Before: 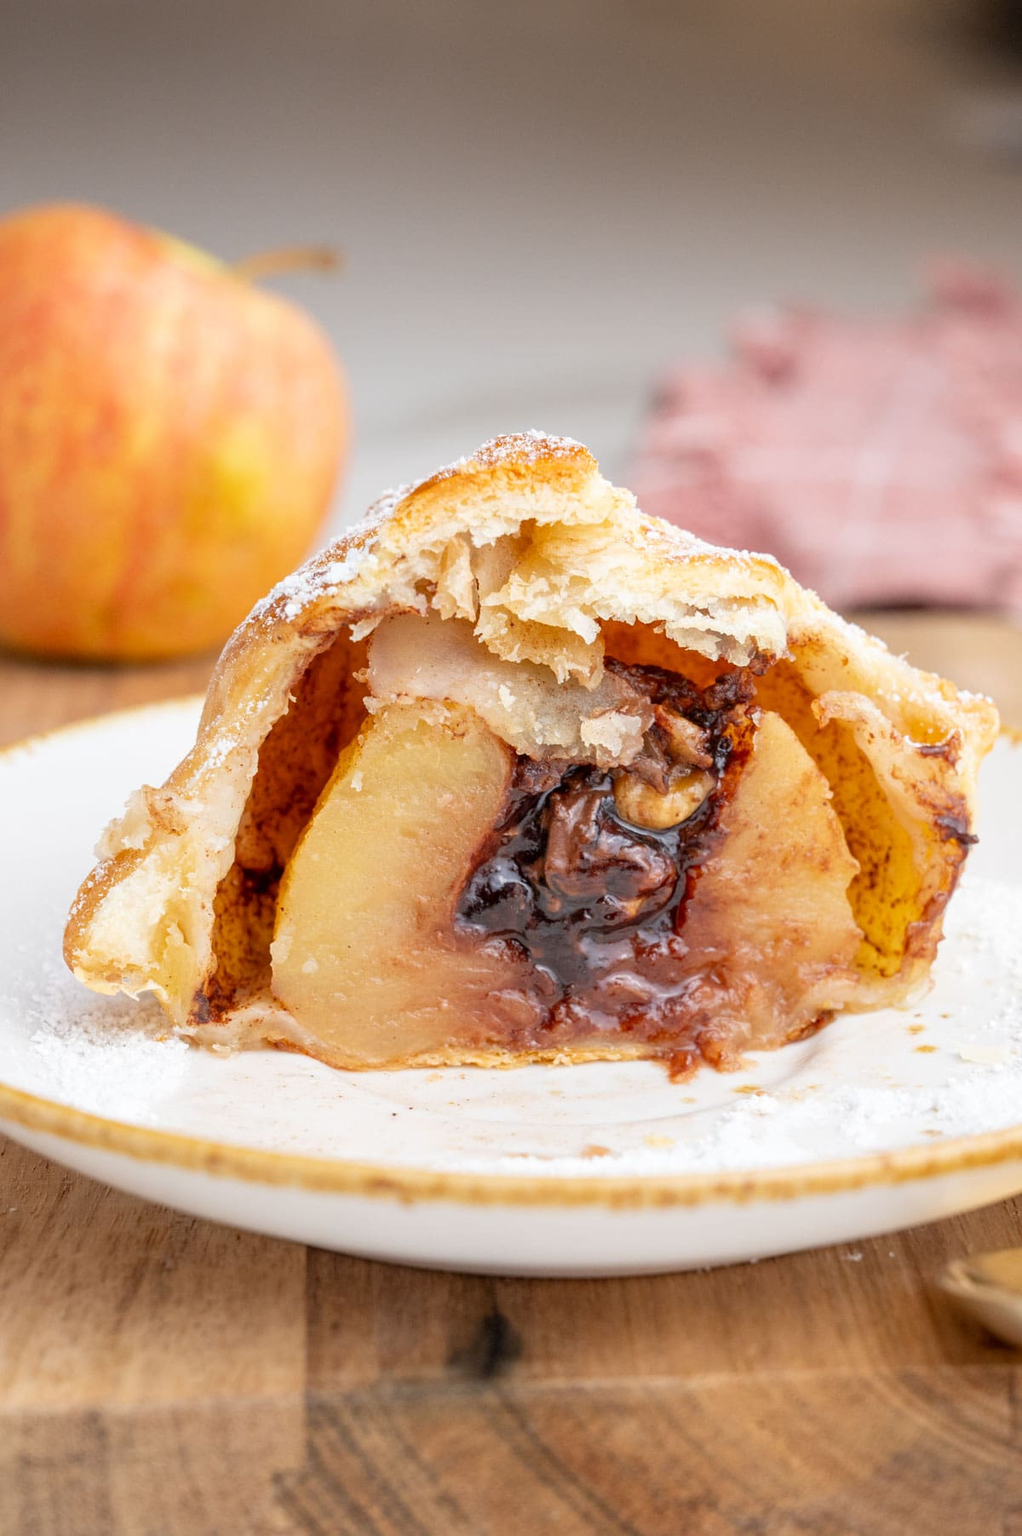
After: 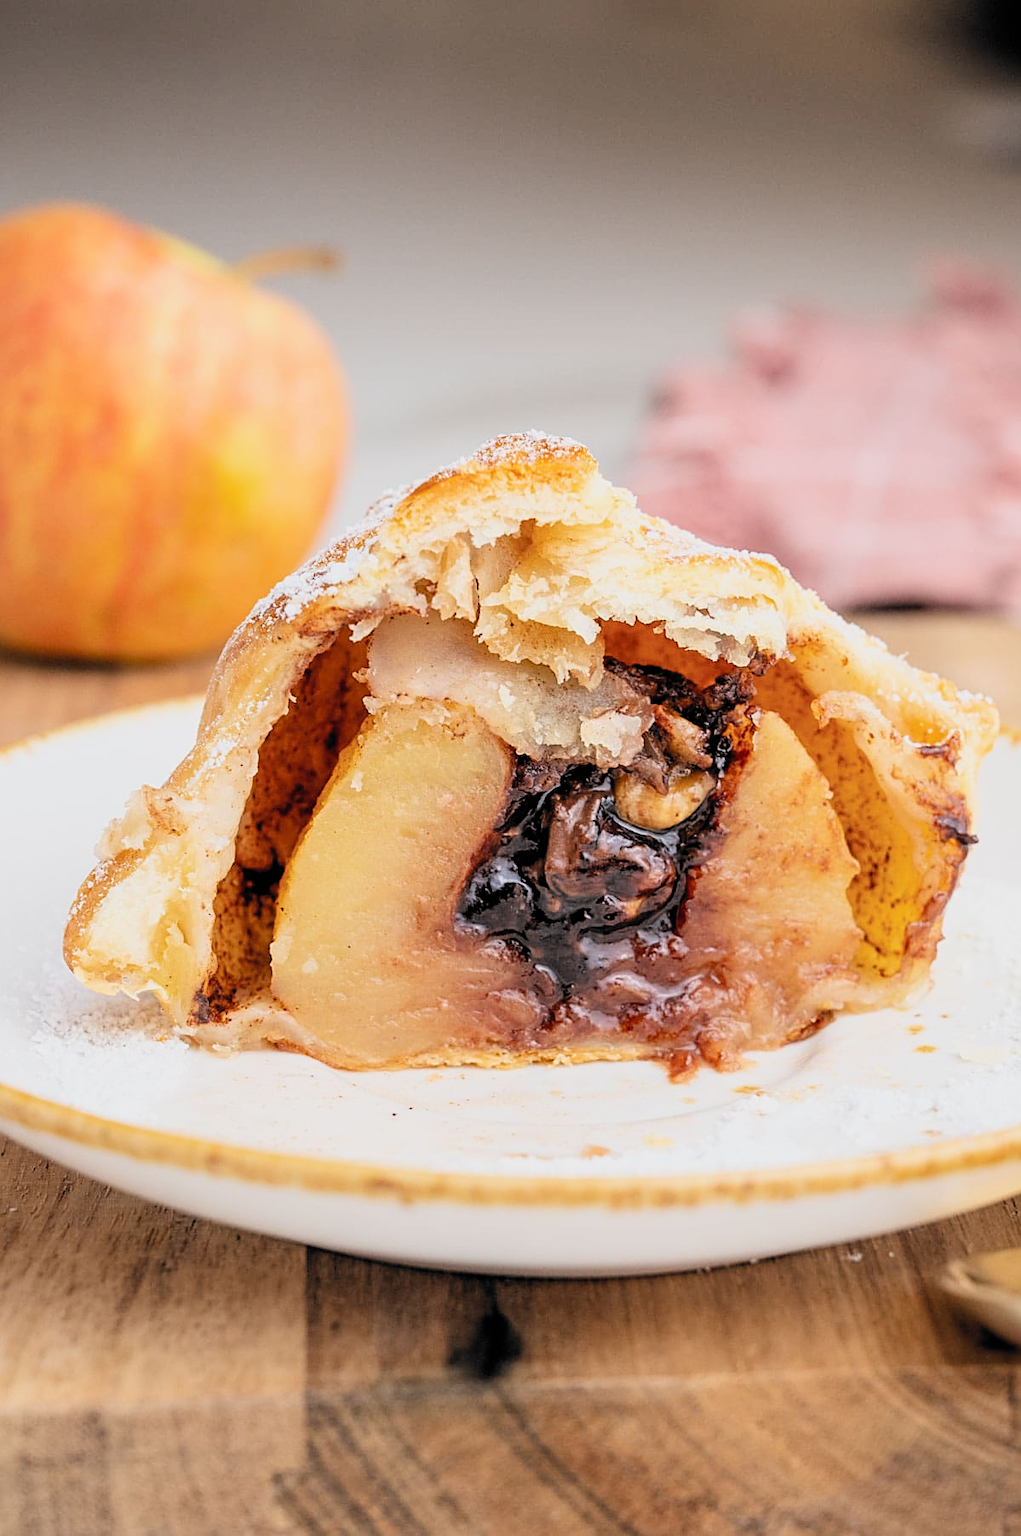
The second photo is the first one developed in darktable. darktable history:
sharpen: on, module defaults
levels: levels [0, 0.499, 1]
filmic rgb: black relative exposure -5.08 EV, white relative exposure 3.56 EV, hardness 3.17, contrast 1.392, highlights saturation mix -29.21%, color science v6 (2022)
